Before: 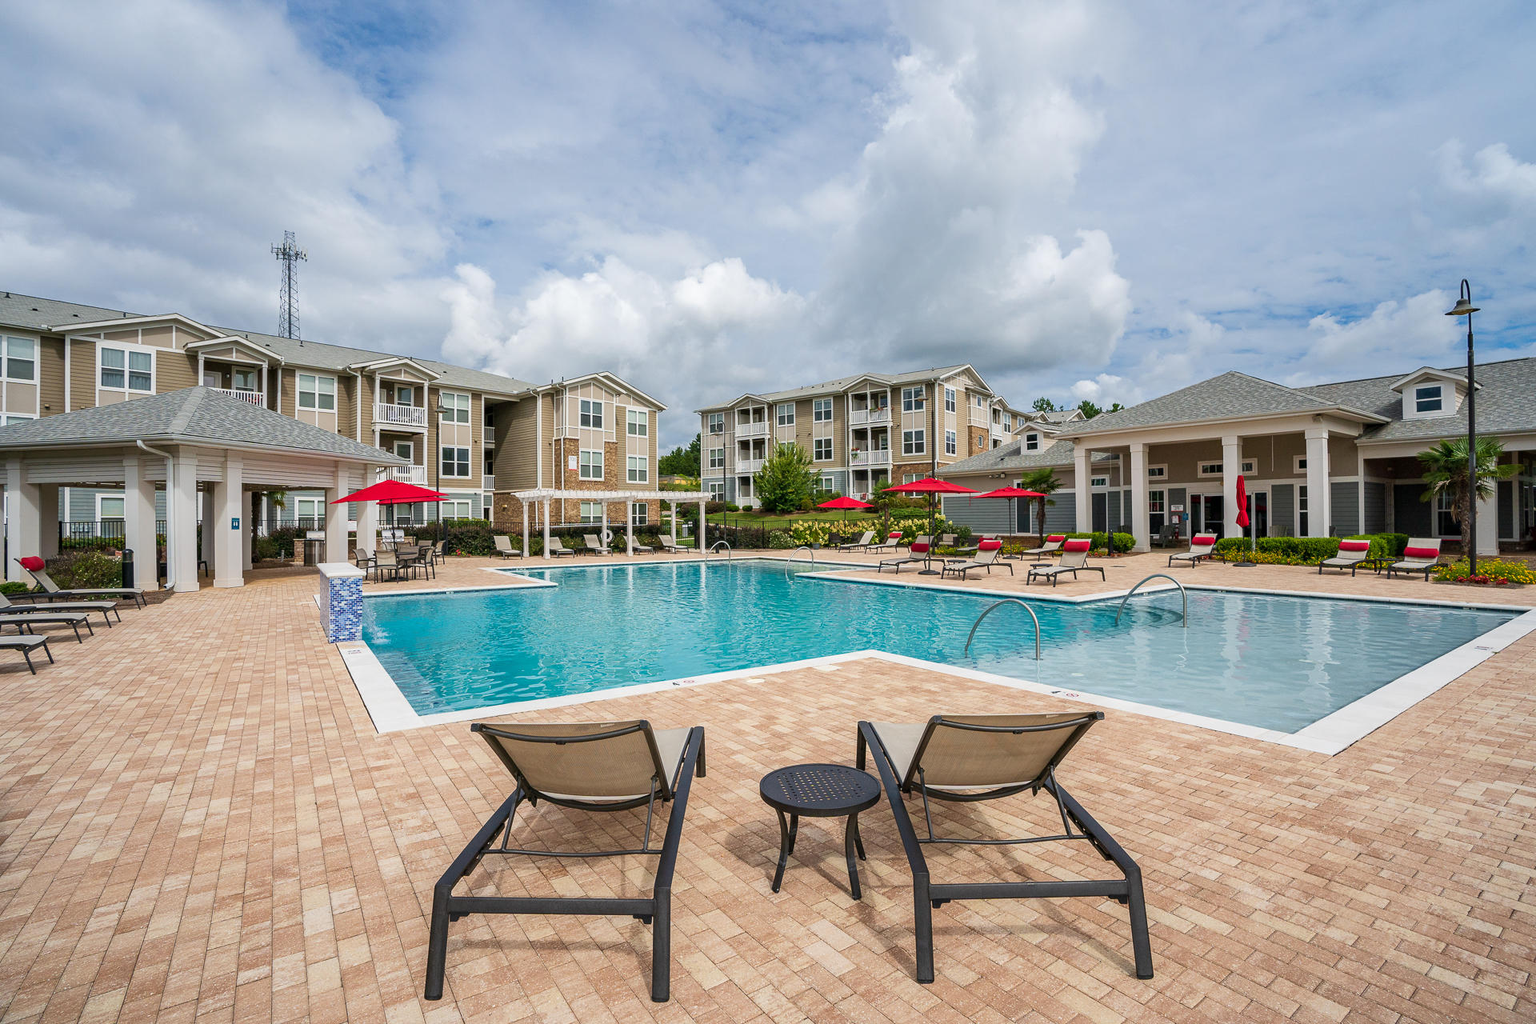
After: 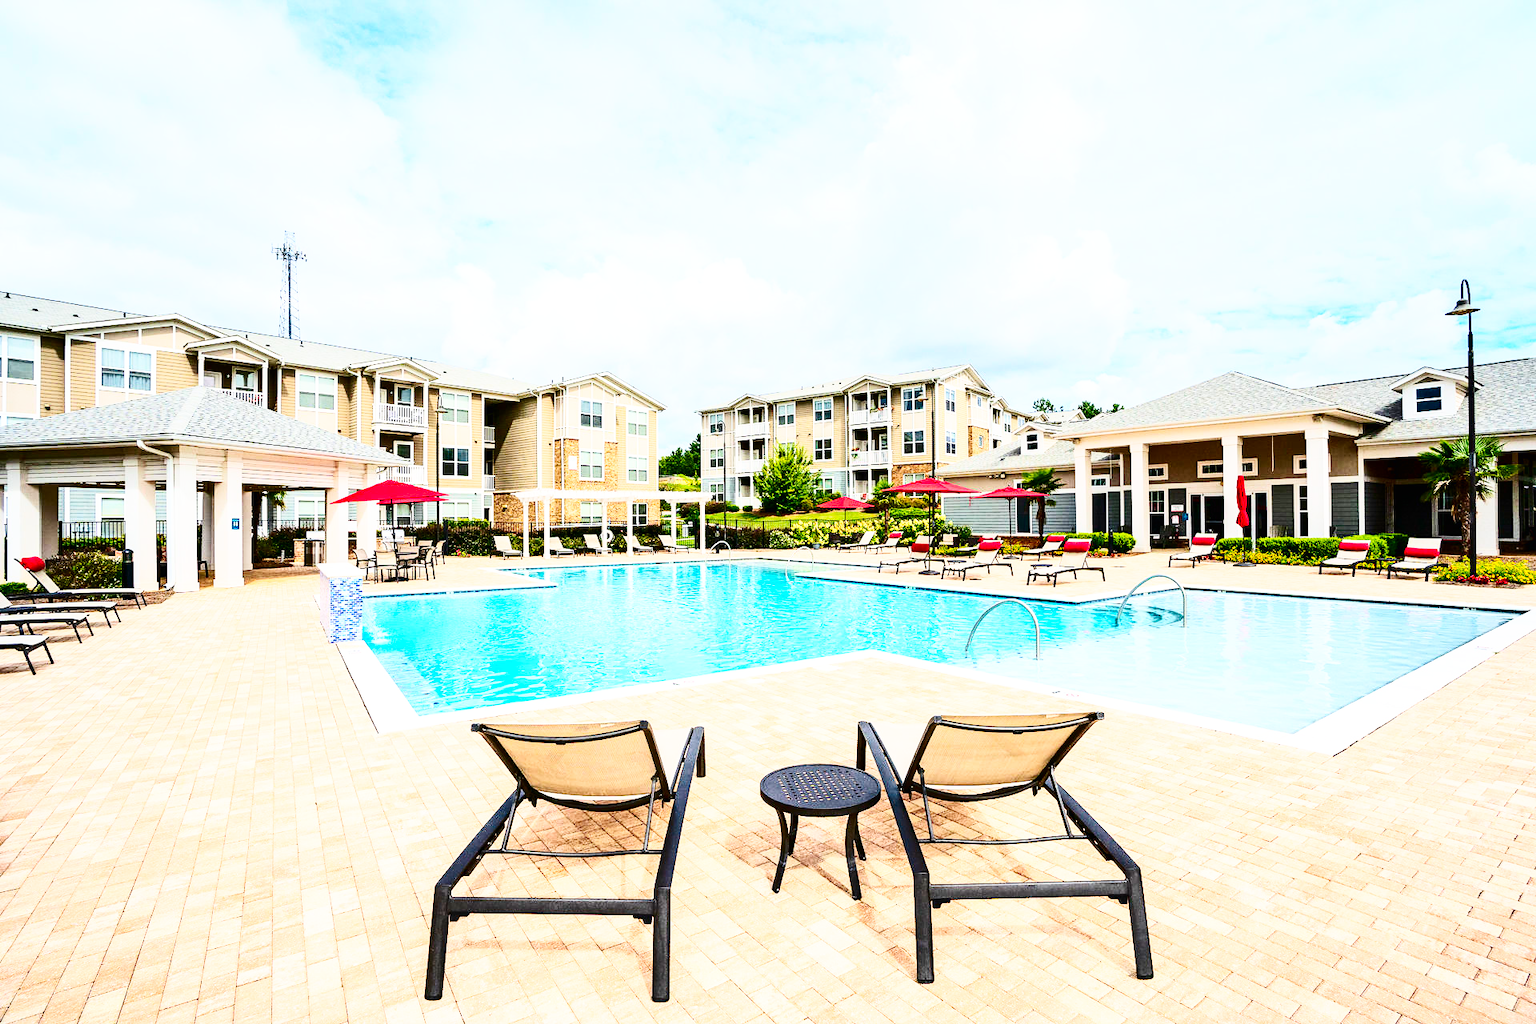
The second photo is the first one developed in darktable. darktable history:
contrast brightness saturation: contrast 0.414, brightness 0.051, saturation 0.248
base curve: curves: ch0 [(0, 0.003) (0.001, 0.002) (0.006, 0.004) (0.02, 0.022) (0.048, 0.086) (0.094, 0.234) (0.162, 0.431) (0.258, 0.629) (0.385, 0.8) (0.548, 0.918) (0.751, 0.988) (1, 1)], preserve colors none
